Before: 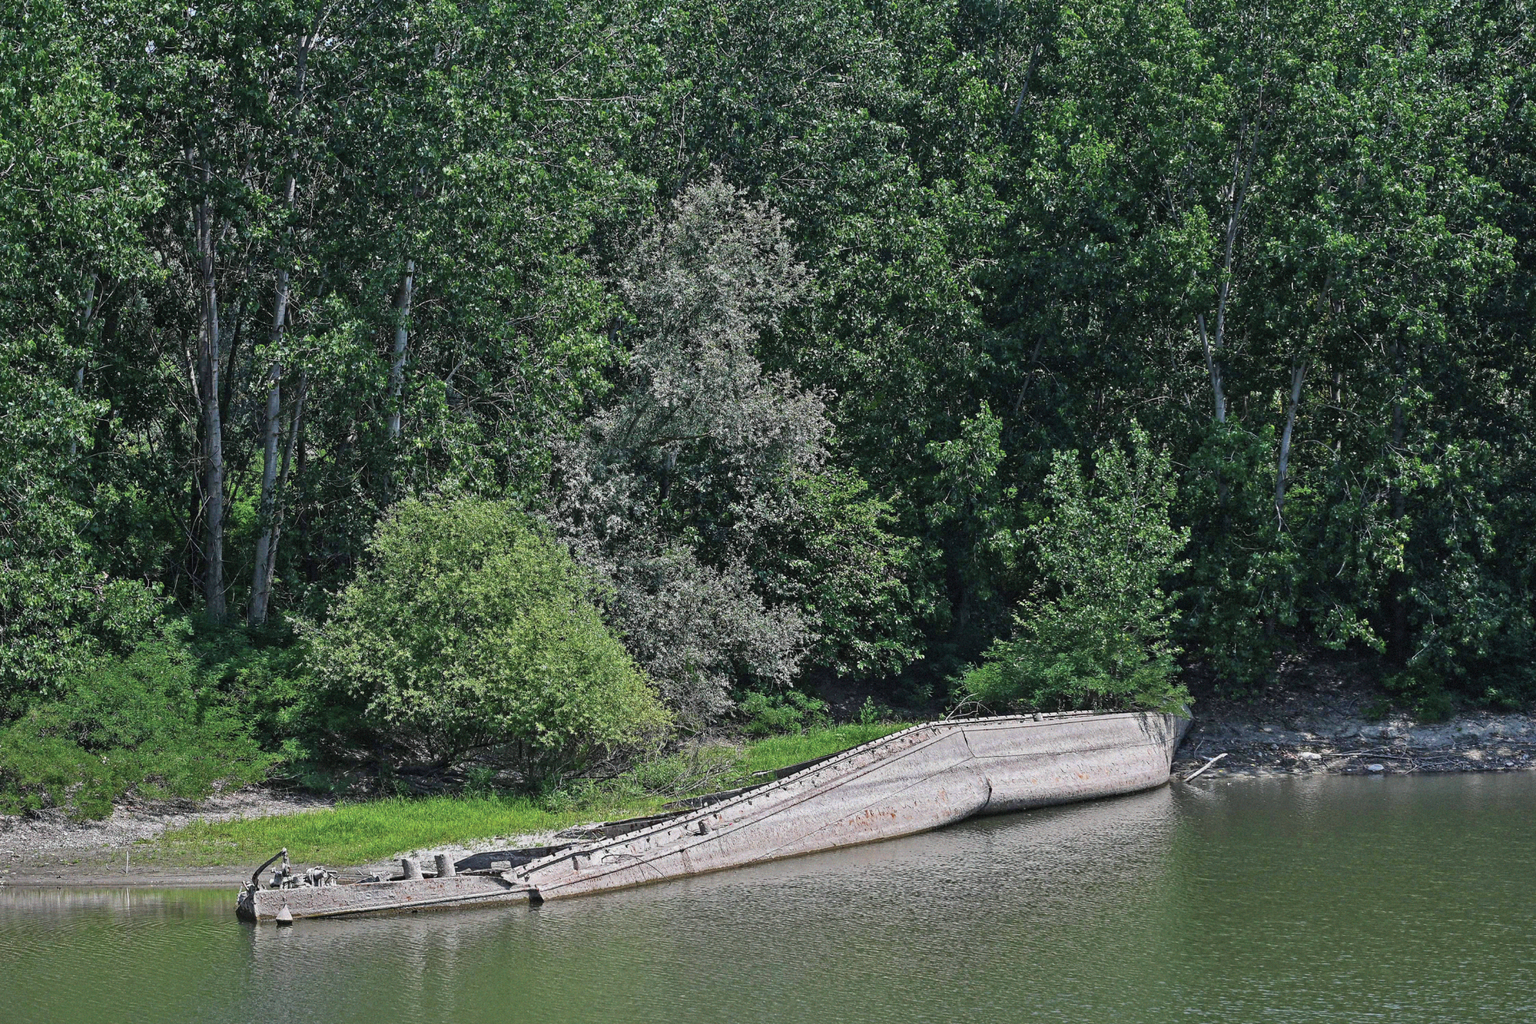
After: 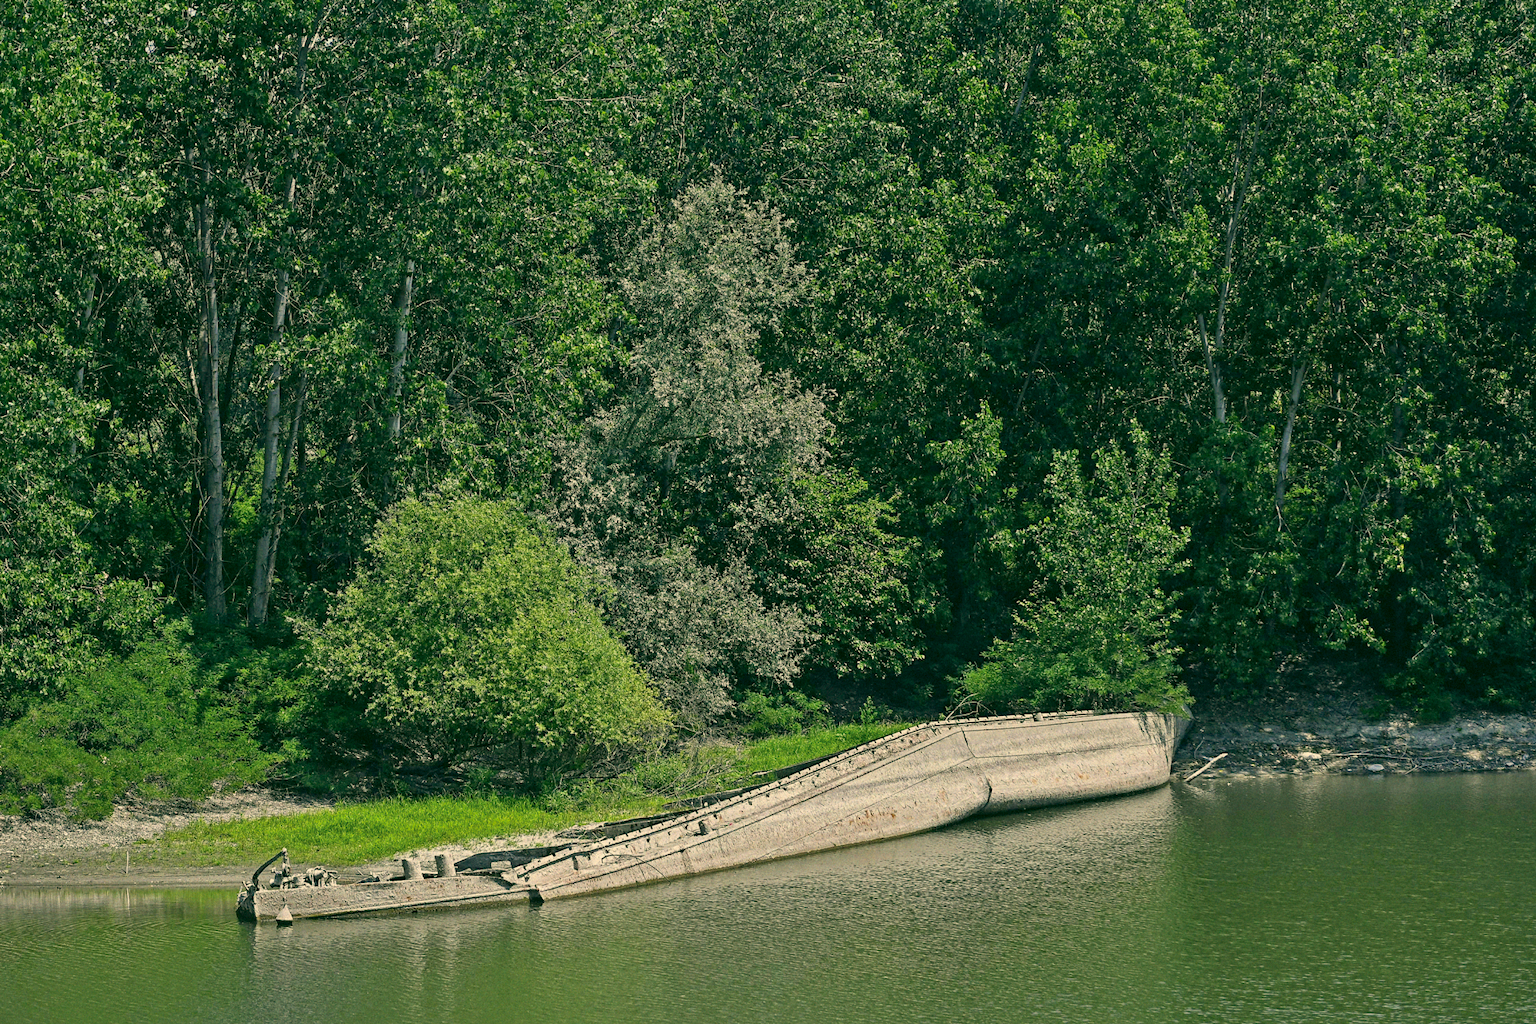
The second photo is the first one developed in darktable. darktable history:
color correction: highlights a* 5.11, highlights b* 23.64, shadows a* -16.03, shadows b* 3.8
